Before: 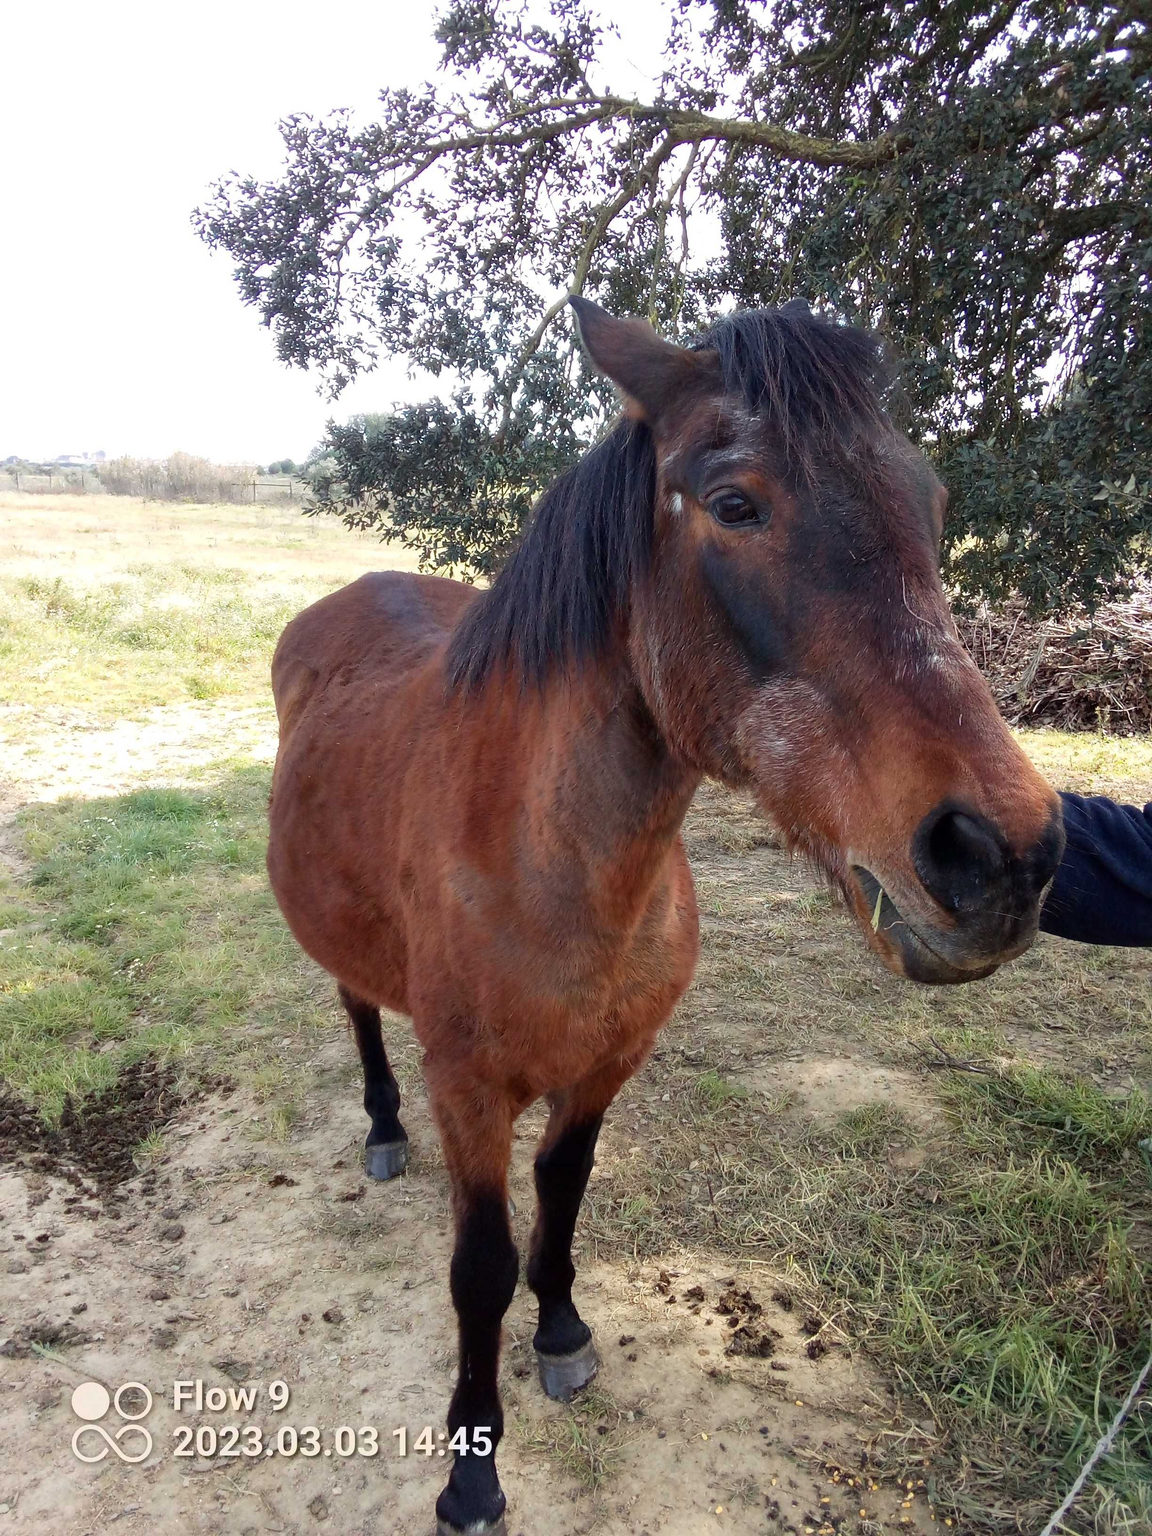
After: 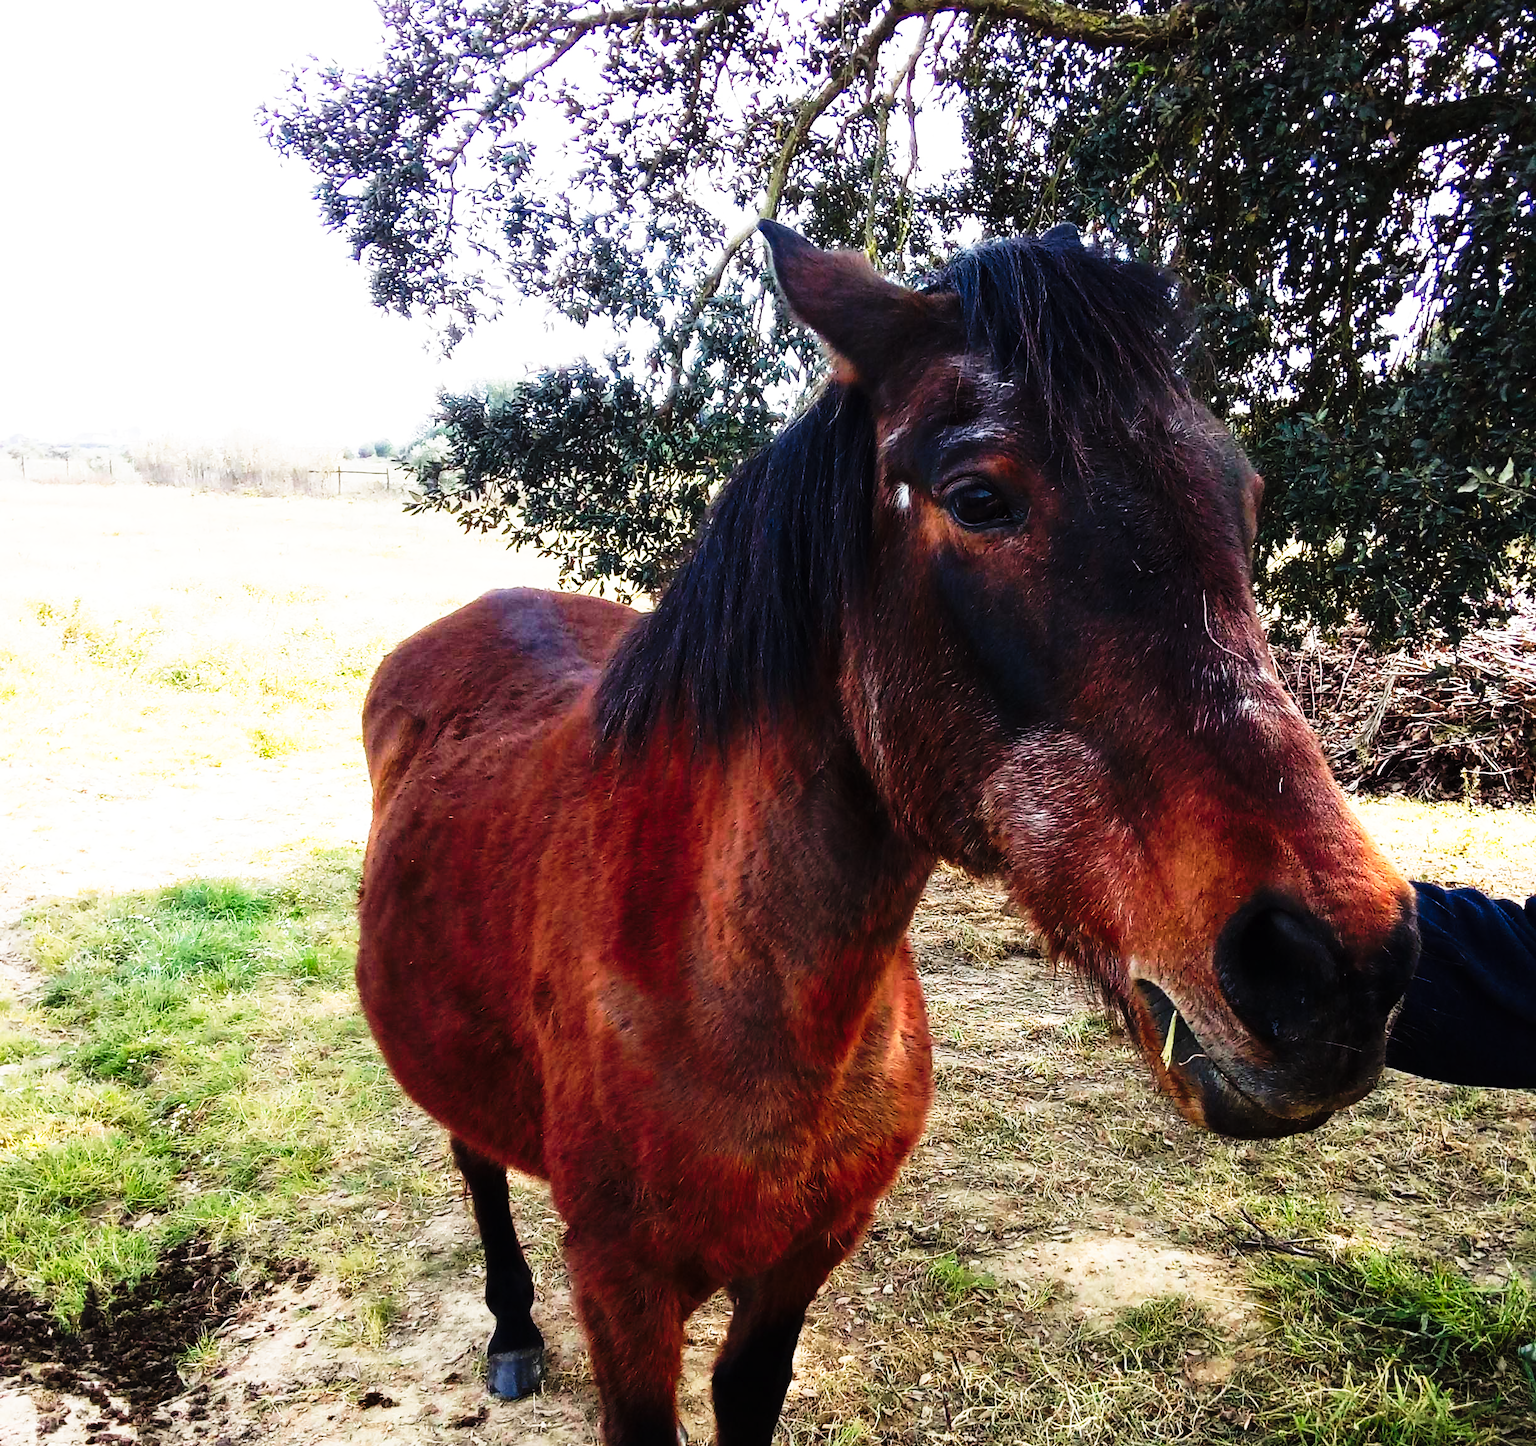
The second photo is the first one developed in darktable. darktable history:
crop and rotate: top 8.527%, bottom 20.829%
tone curve: curves: ch0 [(0, 0) (0.003, 0.005) (0.011, 0.008) (0.025, 0.013) (0.044, 0.017) (0.069, 0.022) (0.1, 0.029) (0.136, 0.038) (0.177, 0.053) (0.224, 0.081) (0.277, 0.128) (0.335, 0.214) (0.399, 0.343) (0.468, 0.478) (0.543, 0.641) (0.623, 0.798) (0.709, 0.911) (0.801, 0.971) (0.898, 0.99) (1, 1)], preserve colors none
